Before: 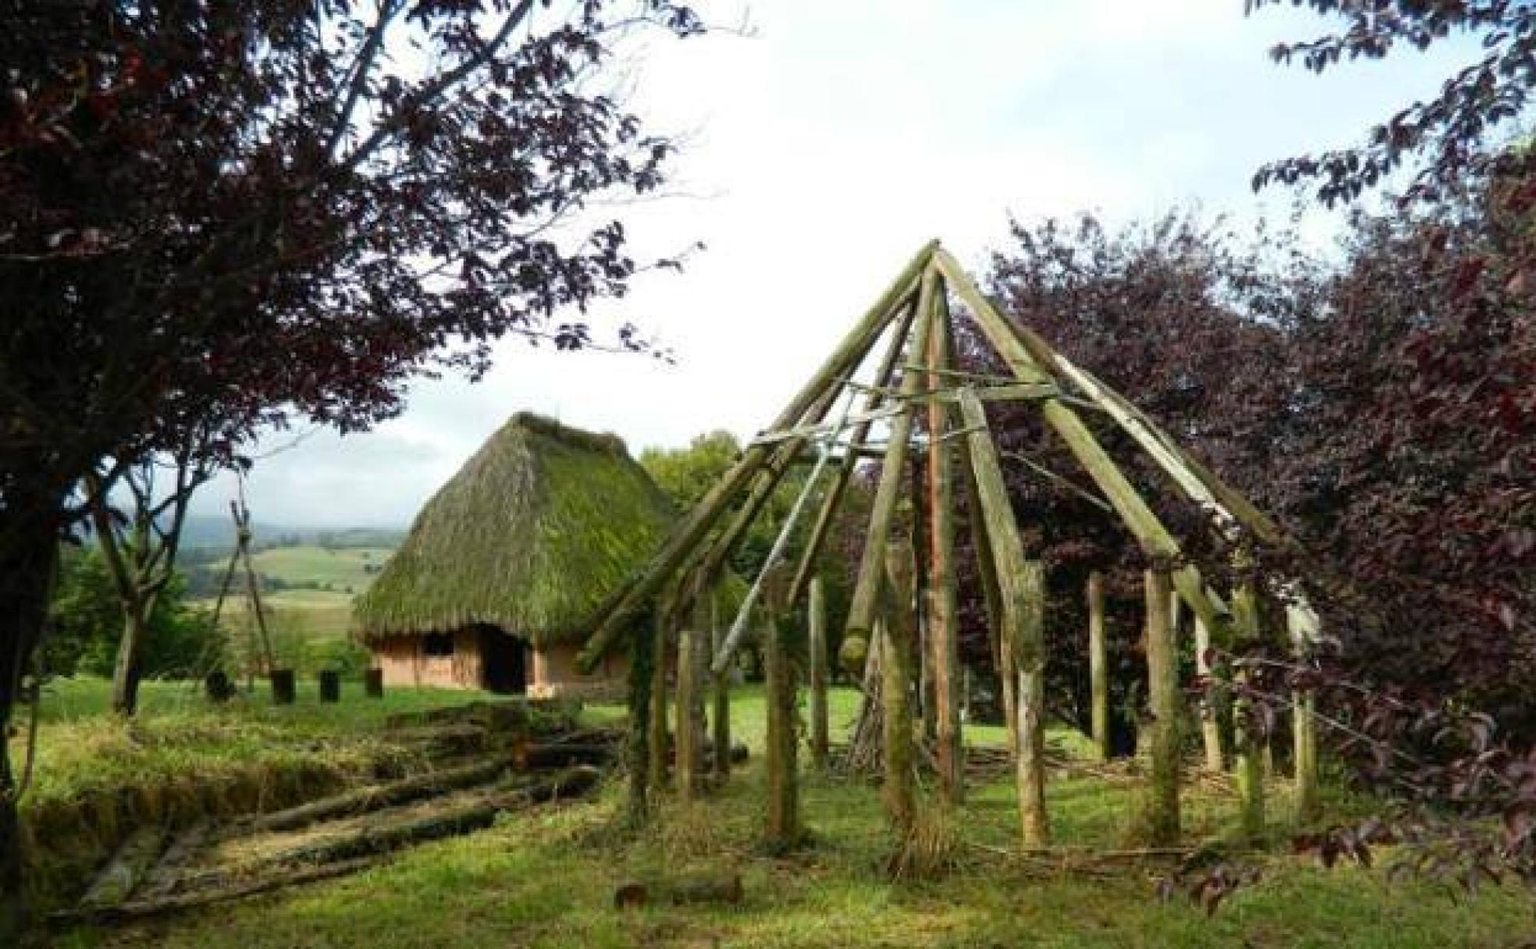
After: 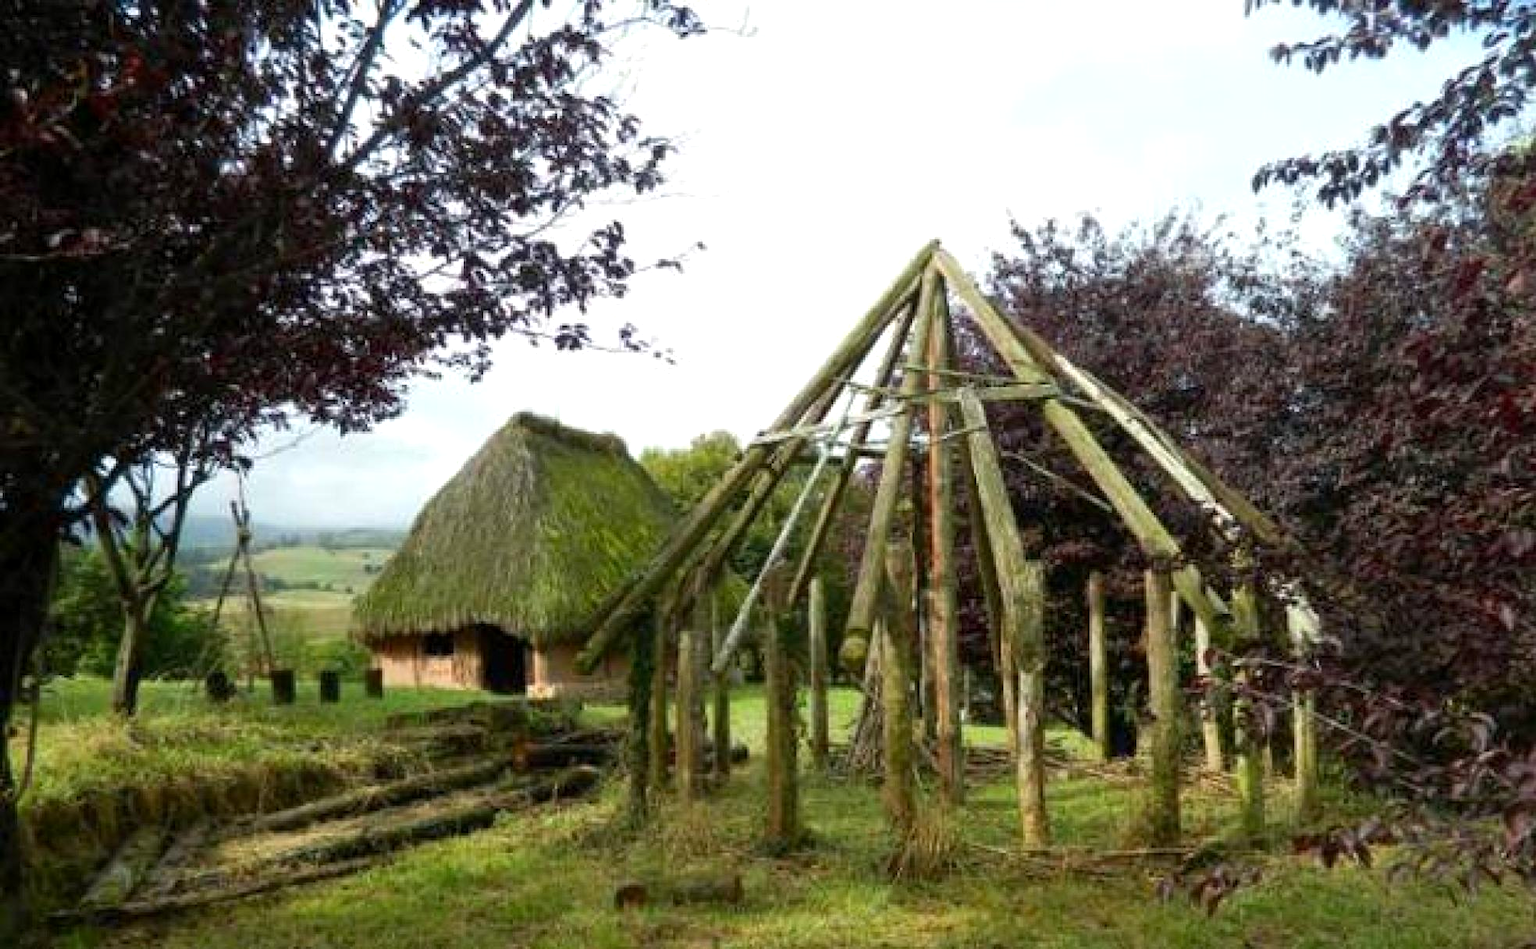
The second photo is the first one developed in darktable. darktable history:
exposure: black level correction 0.001, exposure 0.194 EV, compensate highlight preservation false
